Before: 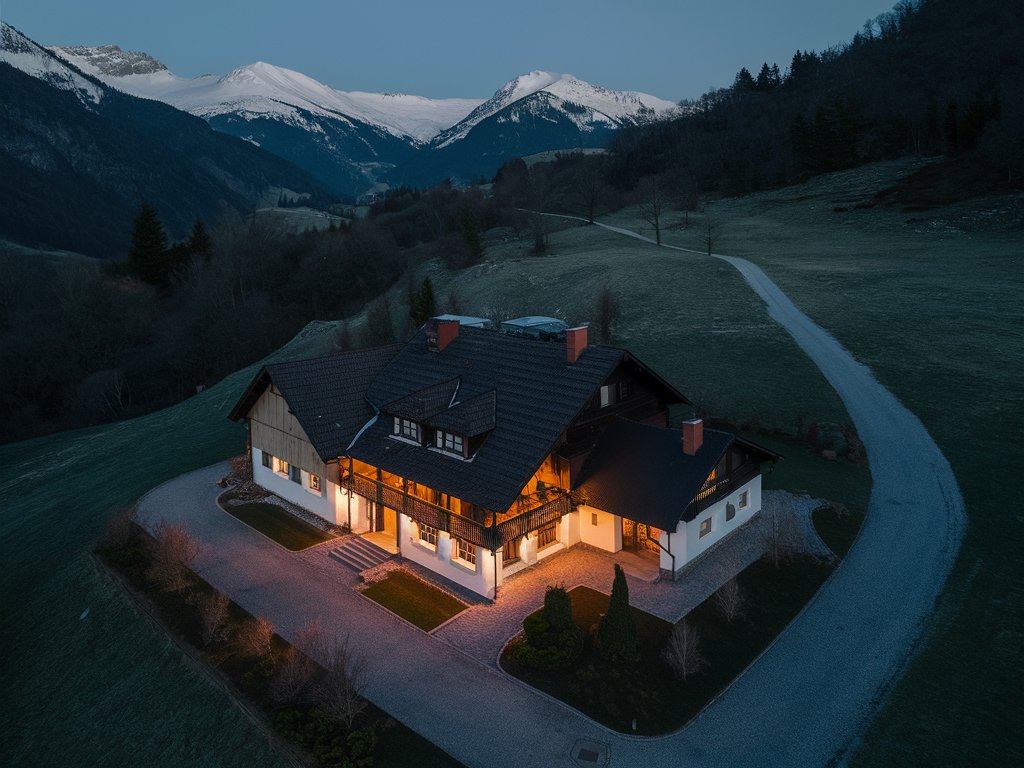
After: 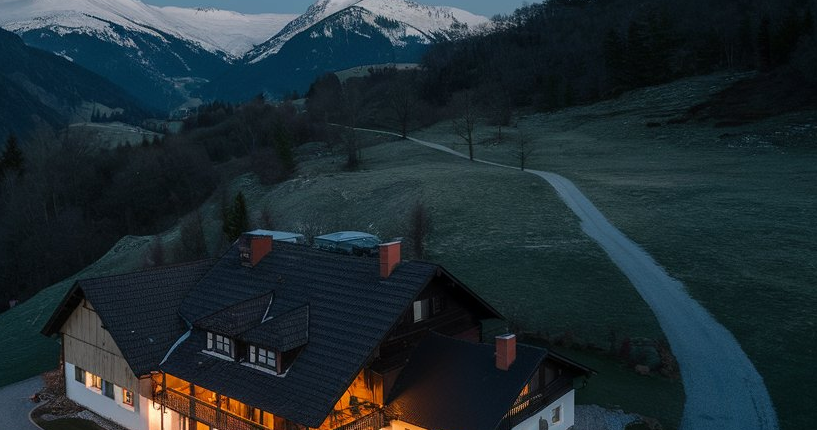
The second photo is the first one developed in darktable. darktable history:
contrast equalizer: y [[0.5 ×6], [0.5 ×6], [0.5, 0.5, 0.501, 0.545, 0.707, 0.863], [0 ×6], [0 ×6]]
tone equalizer: edges refinement/feathering 500, mask exposure compensation -1.57 EV, preserve details no
crop: left 18.304%, top 11.125%, right 1.888%, bottom 32.784%
